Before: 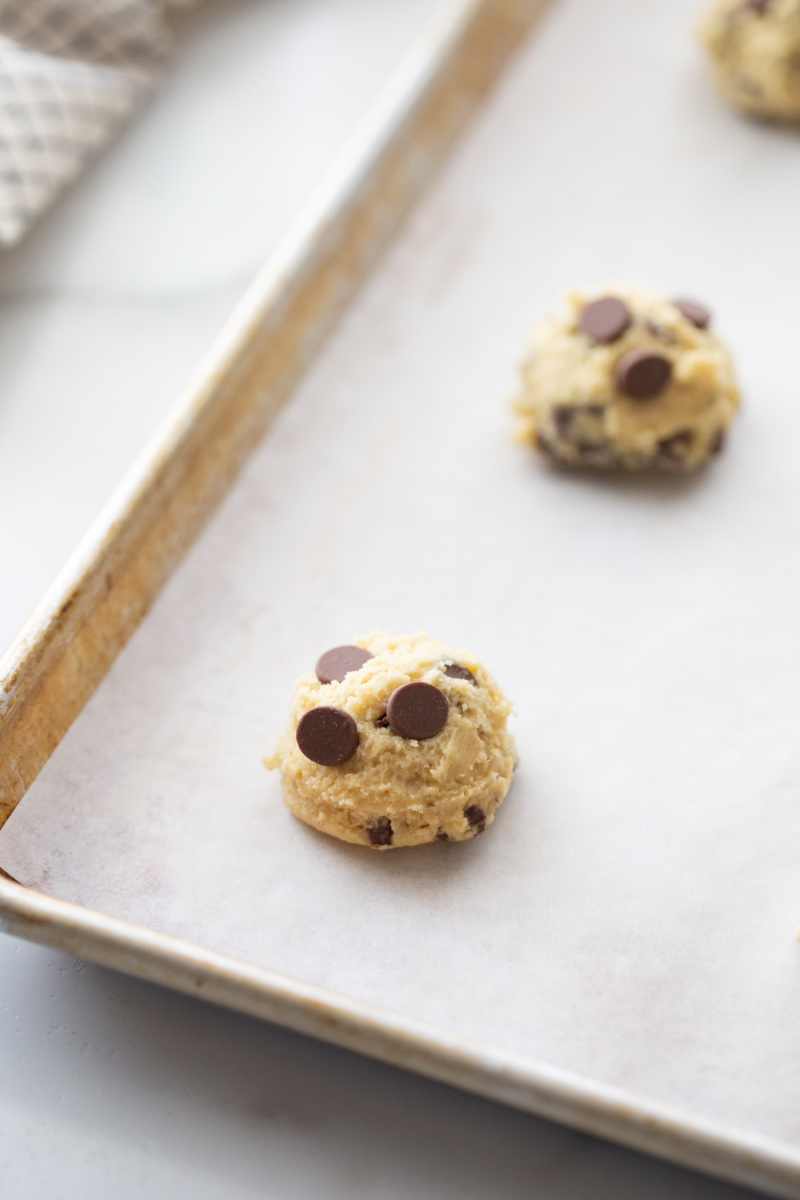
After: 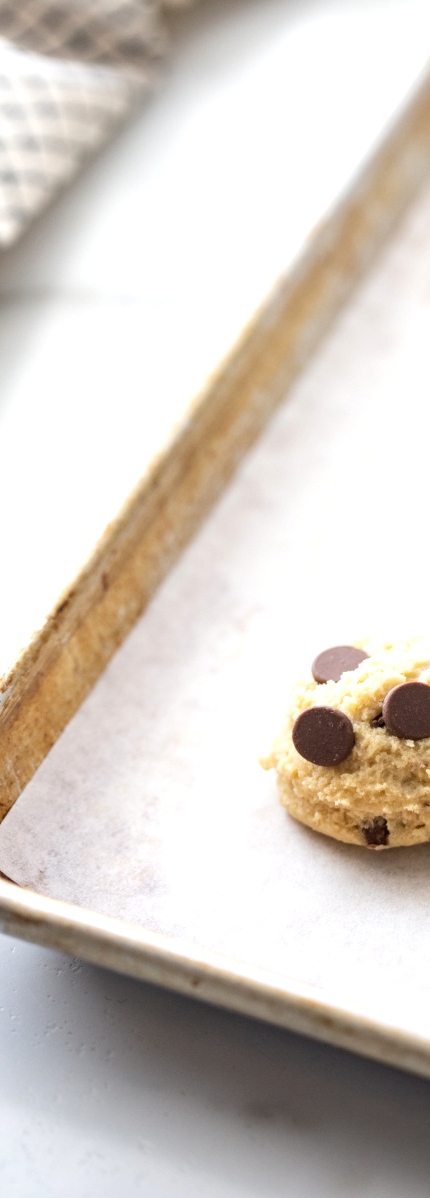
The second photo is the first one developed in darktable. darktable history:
local contrast: on, module defaults
crop: left 0.587%, right 45.588%, bottom 0.086%
tone equalizer: -8 EV -0.417 EV, -7 EV -0.389 EV, -6 EV -0.333 EV, -5 EV -0.222 EV, -3 EV 0.222 EV, -2 EV 0.333 EV, -1 EV 0.389 EV, +0 EV 0.417 EV, edges refinement/feathering 500, mask exposure compensation -1.57 EV, preserve details no
